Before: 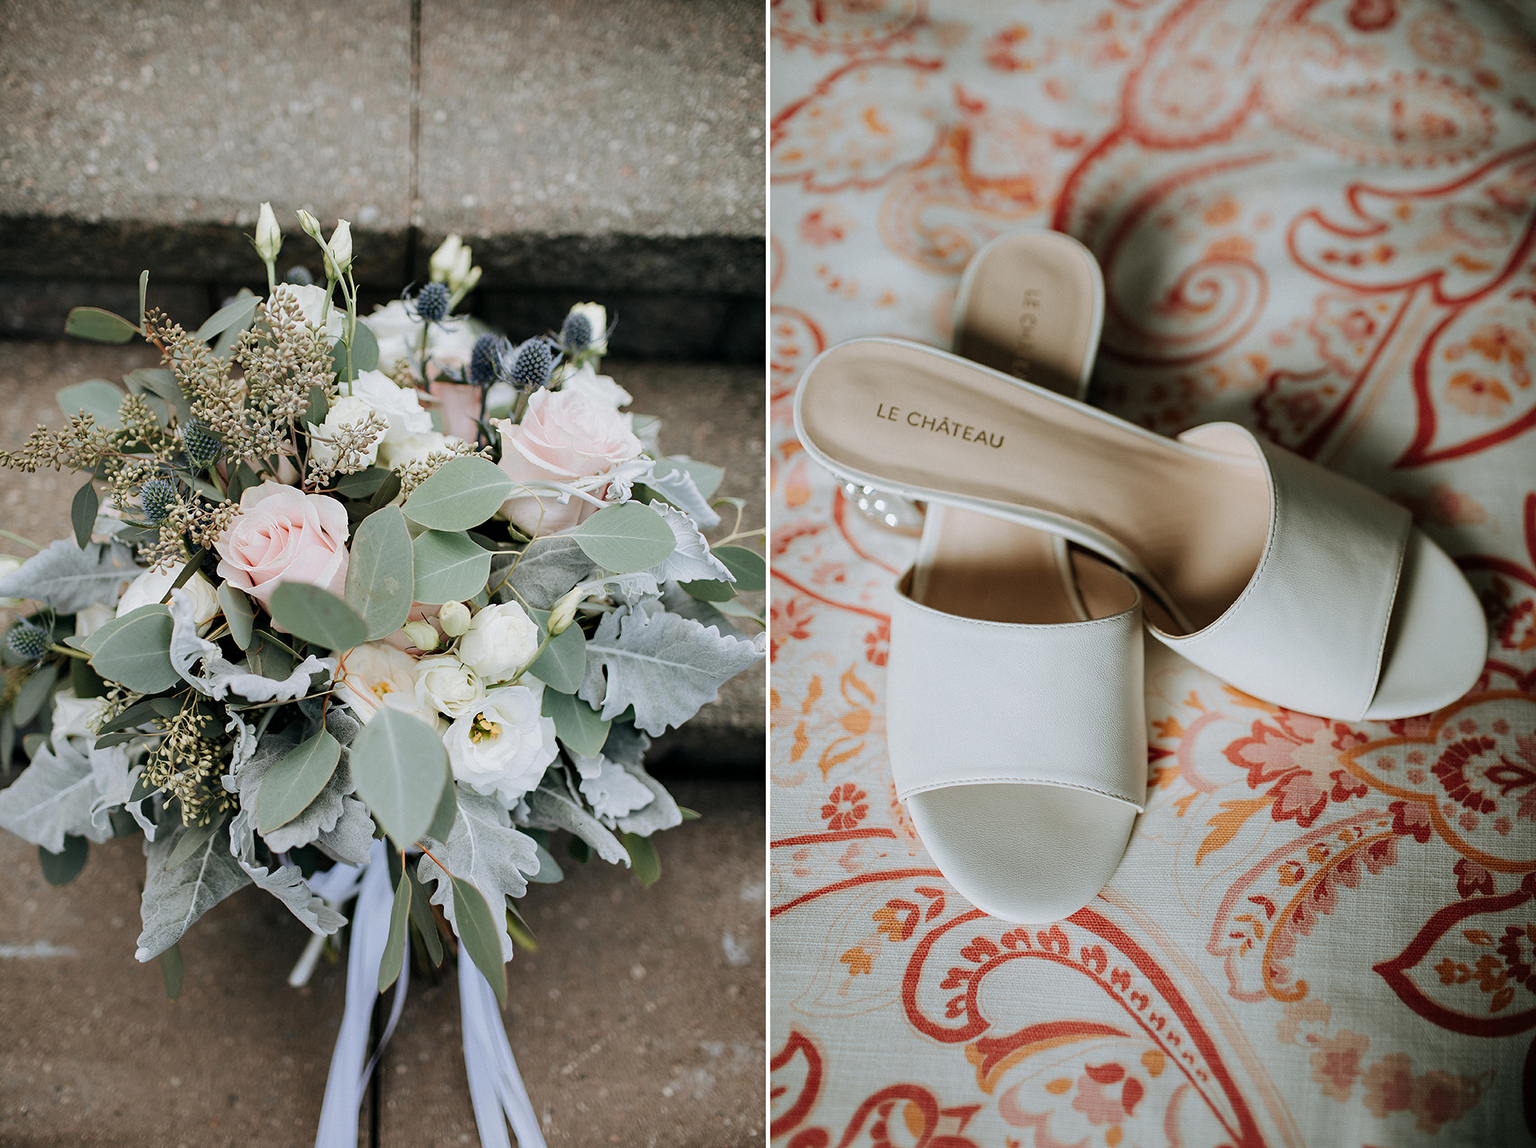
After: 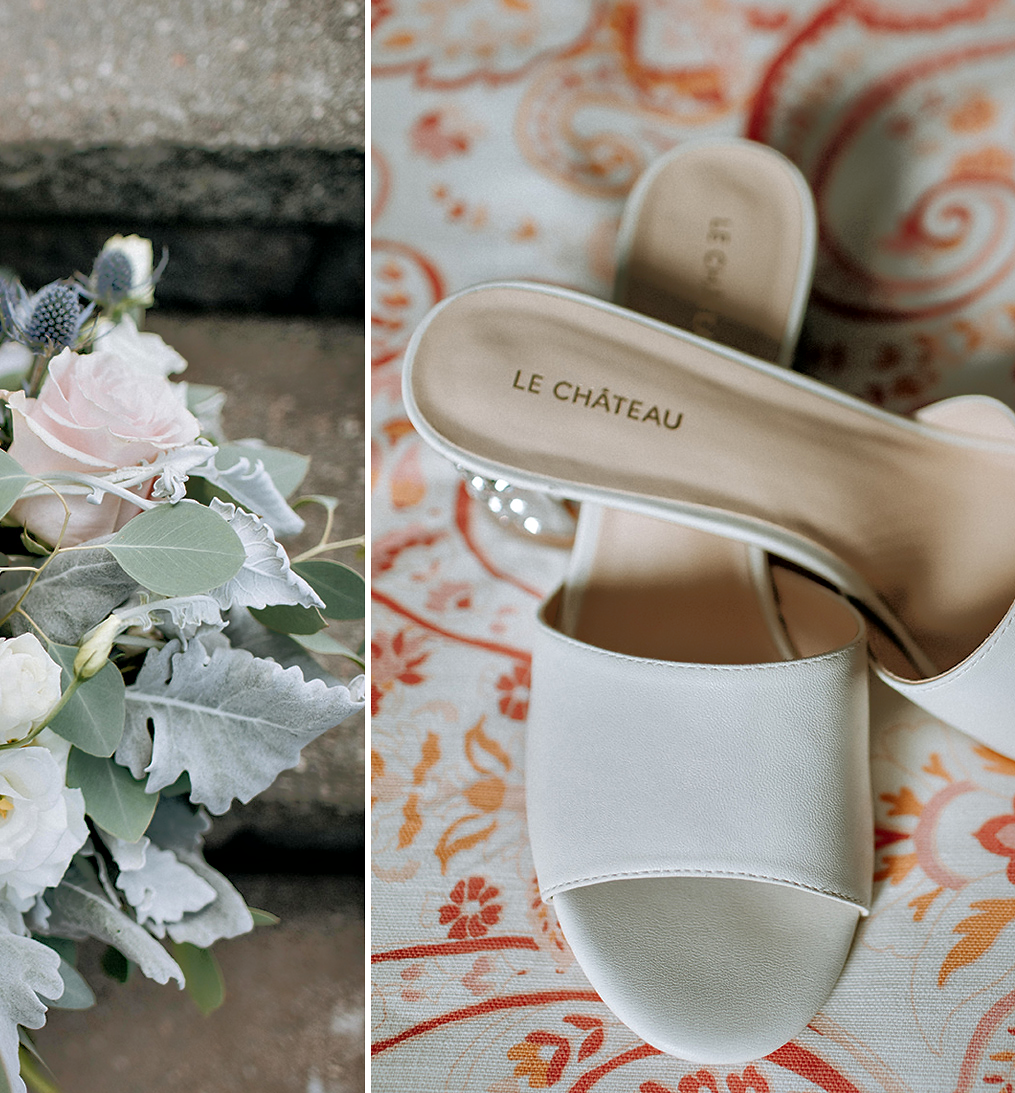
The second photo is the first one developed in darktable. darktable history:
shadows and highlights: on, module defaults
exposure: exposure 0.014 EV, compensate highlight preservation false
crop: left 32.075%, top 10.976%, right 18.355%, bottom 17.596%
local contrast: mode bilateral grid, contrast 20, coarseness 50, detail 140%, midtone range 0.2
tone equalizer: -8 EV -0.528 EV, -7 EV -0.319 EV, -6 EV -0.083 EV, -5 EV 0.413 EV, -4 EV 0.985 EV, -3 EV 0.791 EV, -2 EV -0.01 EV, -1 EV 0.14 EV, +0 EV -0.012 EV, smoothing 1
